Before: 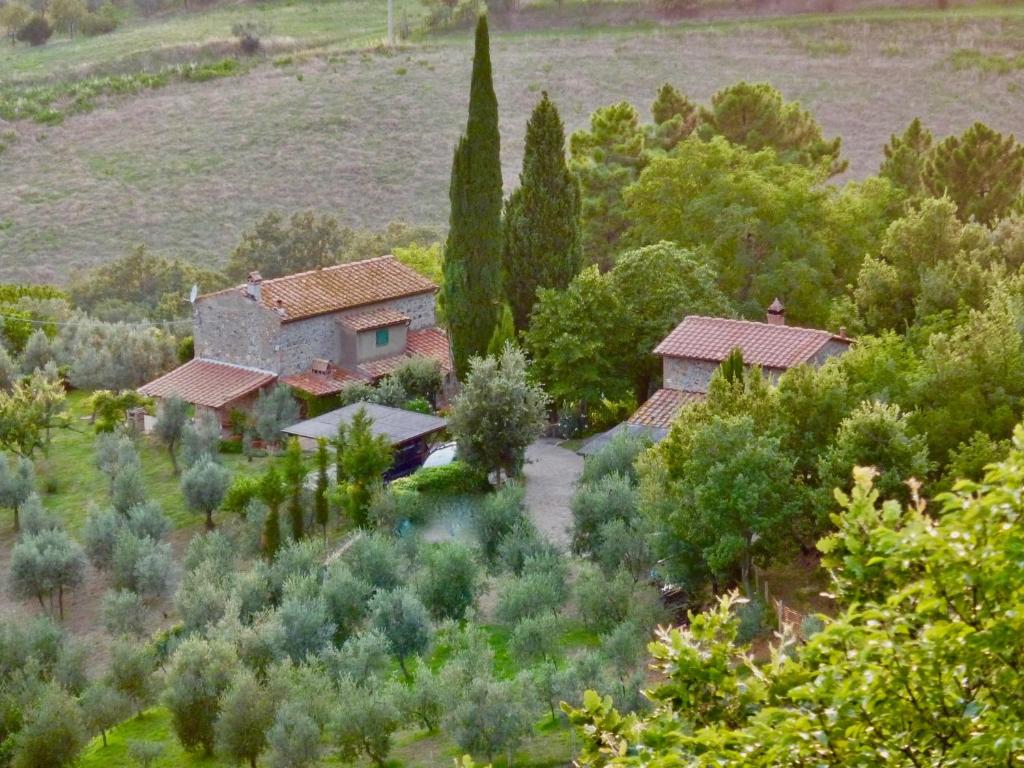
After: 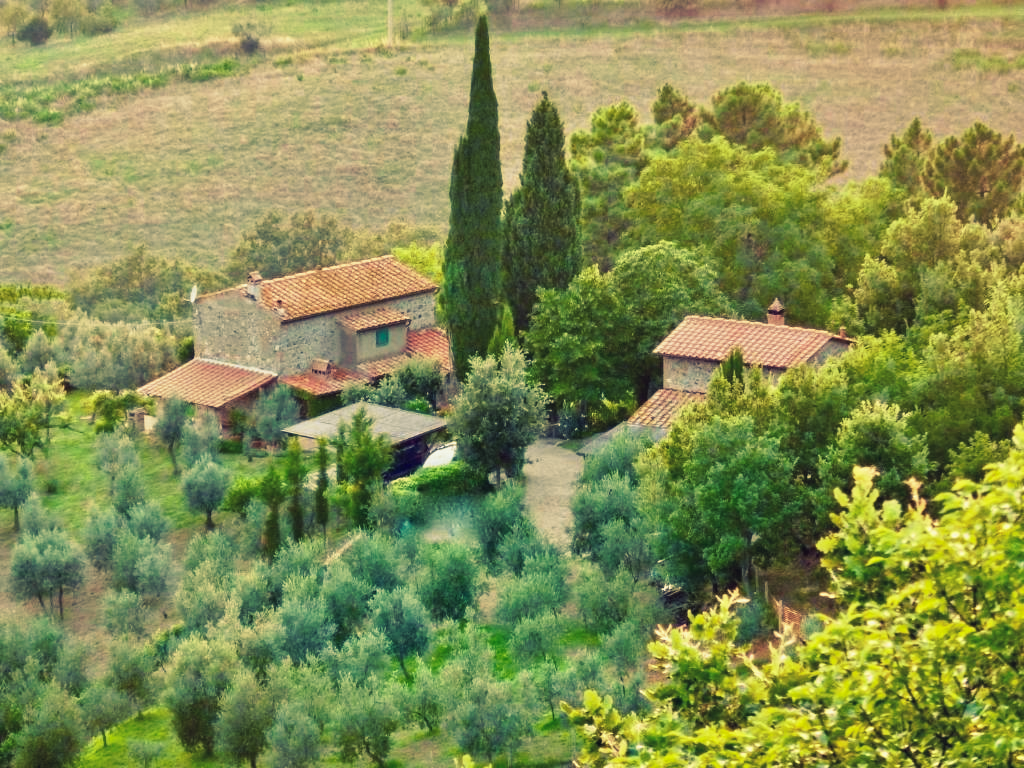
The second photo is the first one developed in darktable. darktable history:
tone curve: curves: ch0 [(0, 0) (0.003, 0.011) (0.011, 0.019) (0.025, 0.03) (0.044, 0.045) (0.069, 0.061) (0.1, 0.085) (0.136, 0.119) (0.177, 0.159) (0.224, 0.205) (0.277, 0.261) (0.335, 0.329) (0.399, 0.407) (0.468, 0.508) (0.543, 0.606) (0.623, 0.71) (0.709, 0.815) (0.801, 0.903) (0.898, 0.957) (1, 1)], preserve colors none
color look up table: target L [97.1, 92.62, 90.45, 79.46, 79.8, 75.45, 72.2, 66.51, 65.36, 59.83, 53.76, 51.6, 41.85, 39.52, 200.48, 94.59, 85.57, 73.35, 72.22, 57.05, 54.83, 62.8, 48.95, 50.06, 44.02, 43.21, 35.31, 30.12, 15.54, 0.341, 84.58, 67.73, 61.72, 52.35, 56.05, 58.61, 57.2, 57.46, 48.77, 40.08, 42.79, 35.82, 26.8, 6.38, 84.61, 92.17, 69.27, 63.13, 26.79], target a [-32.55, -21.79, -40.48, -68.94, -75.34, -0.538, -53.59, -55.73, 2.67, -24.78, -21.77, -36.65, -17.37, -30.02, 0, -10.91, -18.93, 17.59, 11.49, 41.11, 52.36, 19.74, 63.02, 49.42, 53.36, 56.59, 20.24, 1.618, 32.47, 1.301, 14.71, 39.77, -4.854, 69.55, 56.85, 28.85, -0.245, 22.92, 56.91, 20.04, -8.588, 53.16, 35.8, 29.89, -40.24, -10.22, -31.5, -37.13, -15.77], target b [66.34, 35.83, 75.7, 39.17, 67.9, 28.39, 23.71, 53.21, 53.83, 34.82, 13.46, 24.82, 19.7, 33.6, 0, 30.97, 76.34, 16.87, 43.96, 45.49, 5.889, 31.68, 26.03, 15.04, 45.78, 18.74, 32.47, -2.668, 1.781, -9.751, -6.762, -29.12, -28.8, -32.49, -40.36, -13.54, 0.967, 14.82, -2.496, -65.82, -28.13, -40.11, -26.96, -41.42, -6.12, 1.396, -27.83, 2.536, -8.123], num patches 49
